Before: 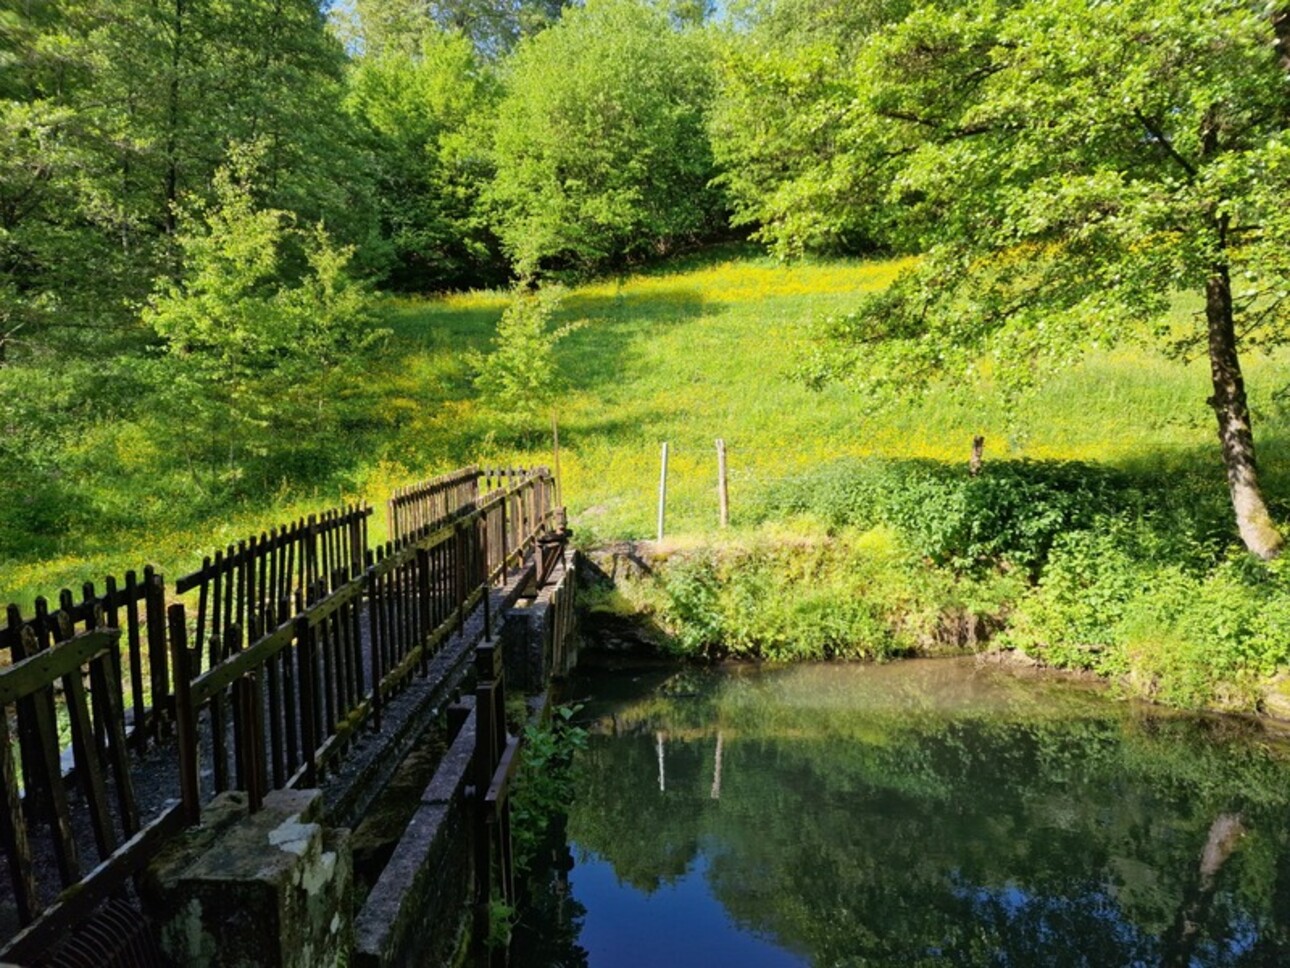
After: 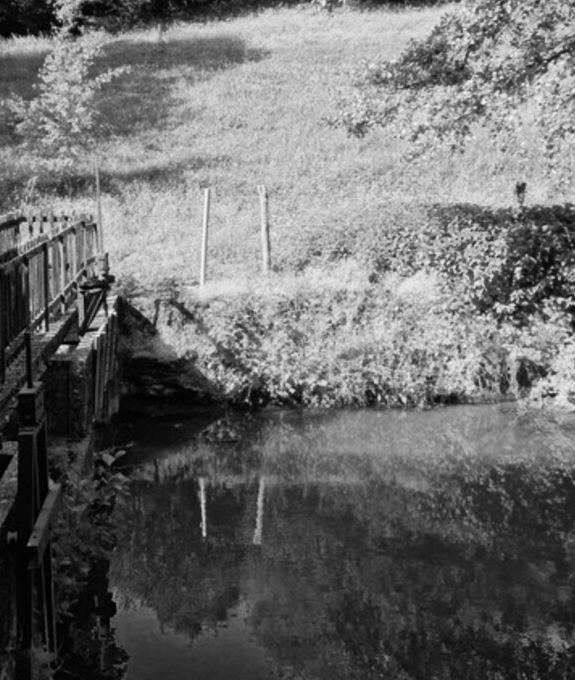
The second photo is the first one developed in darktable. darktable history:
color zones: curves: ch0 [(0, 0.613) (0.01, 0.613) (0.245, 0.448) (0.498, 0.529) (0.642, 0.665) (0.879, 0.777) (0.99, 0.613)]; ch1 [(0, 0) (0.143, 0) (0.286, 0) (0.429, 0) (0.571, 0) (0.714, 0) (0.857, 0)]
color balance rgb: global offset › hue 171.15°, linear chroma grading › global chroma 32.86%, perceptual saturation grading › global saturation 0.401%, perceptual saturation grading › highlights -14.831%, perceptual saturation grading › shadows 24.03%, perceptual brilliance grading › global brilliance 2.595%, perceptual brilliance grading › highlights -2.226%, perceptual brilliance grading › shadows 2.675%, saturation formula JzAzBz (2021)
crop: left 35.566%, top 26.29%, right 19.843%, bottom 3.42%
